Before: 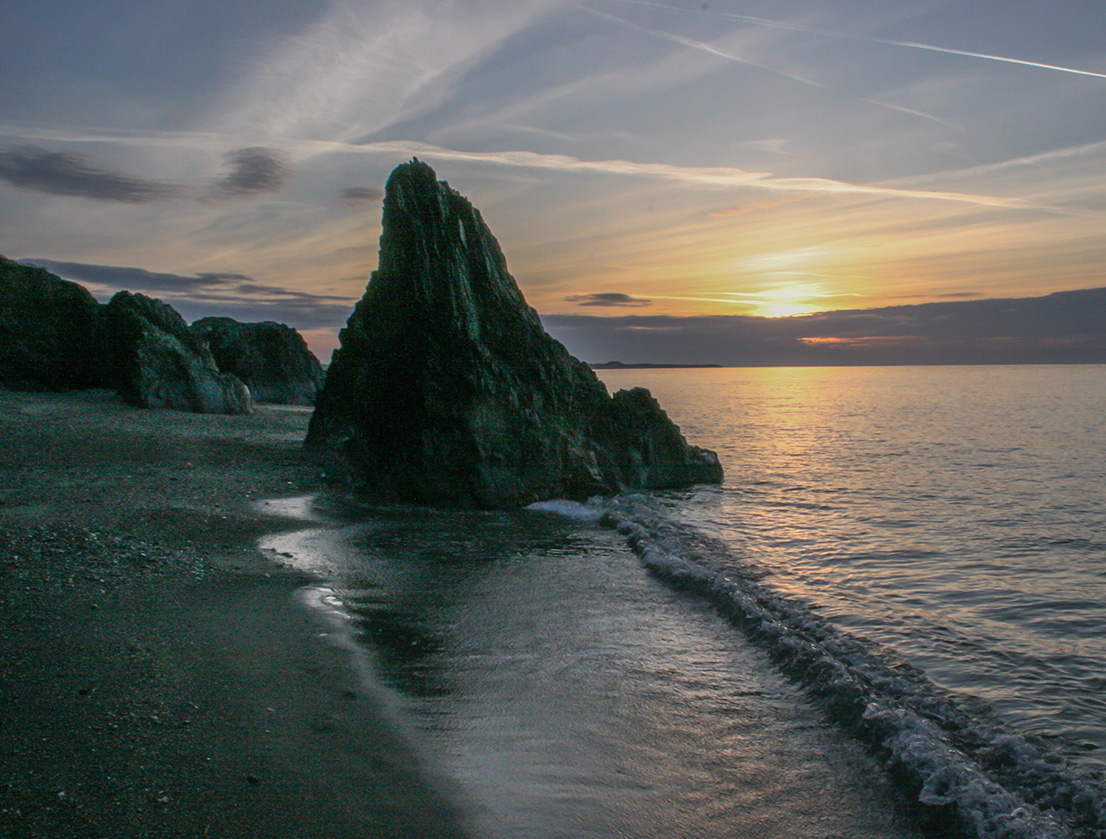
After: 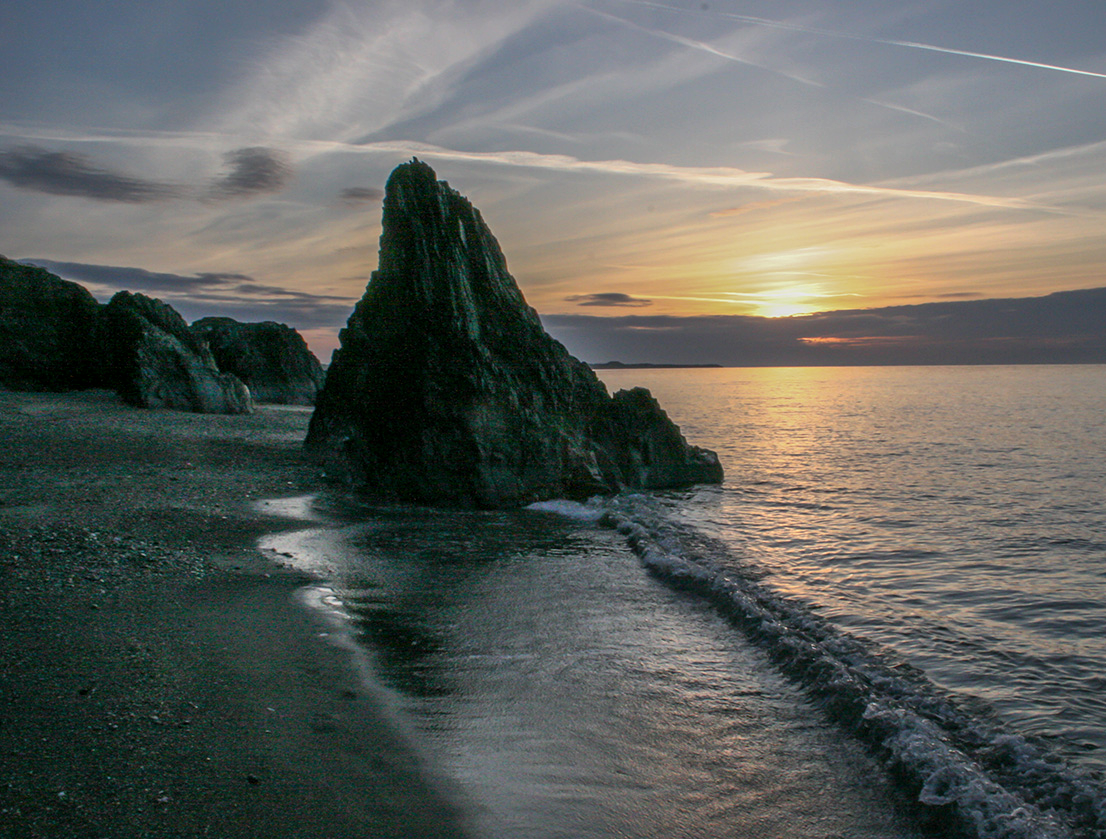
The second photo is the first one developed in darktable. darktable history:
local contrast: mode bilateral grid, contrast 25, coarseness 50, detail 123%, midtone range 0.2
rotate and perspective: crop left 0, crop top 0
